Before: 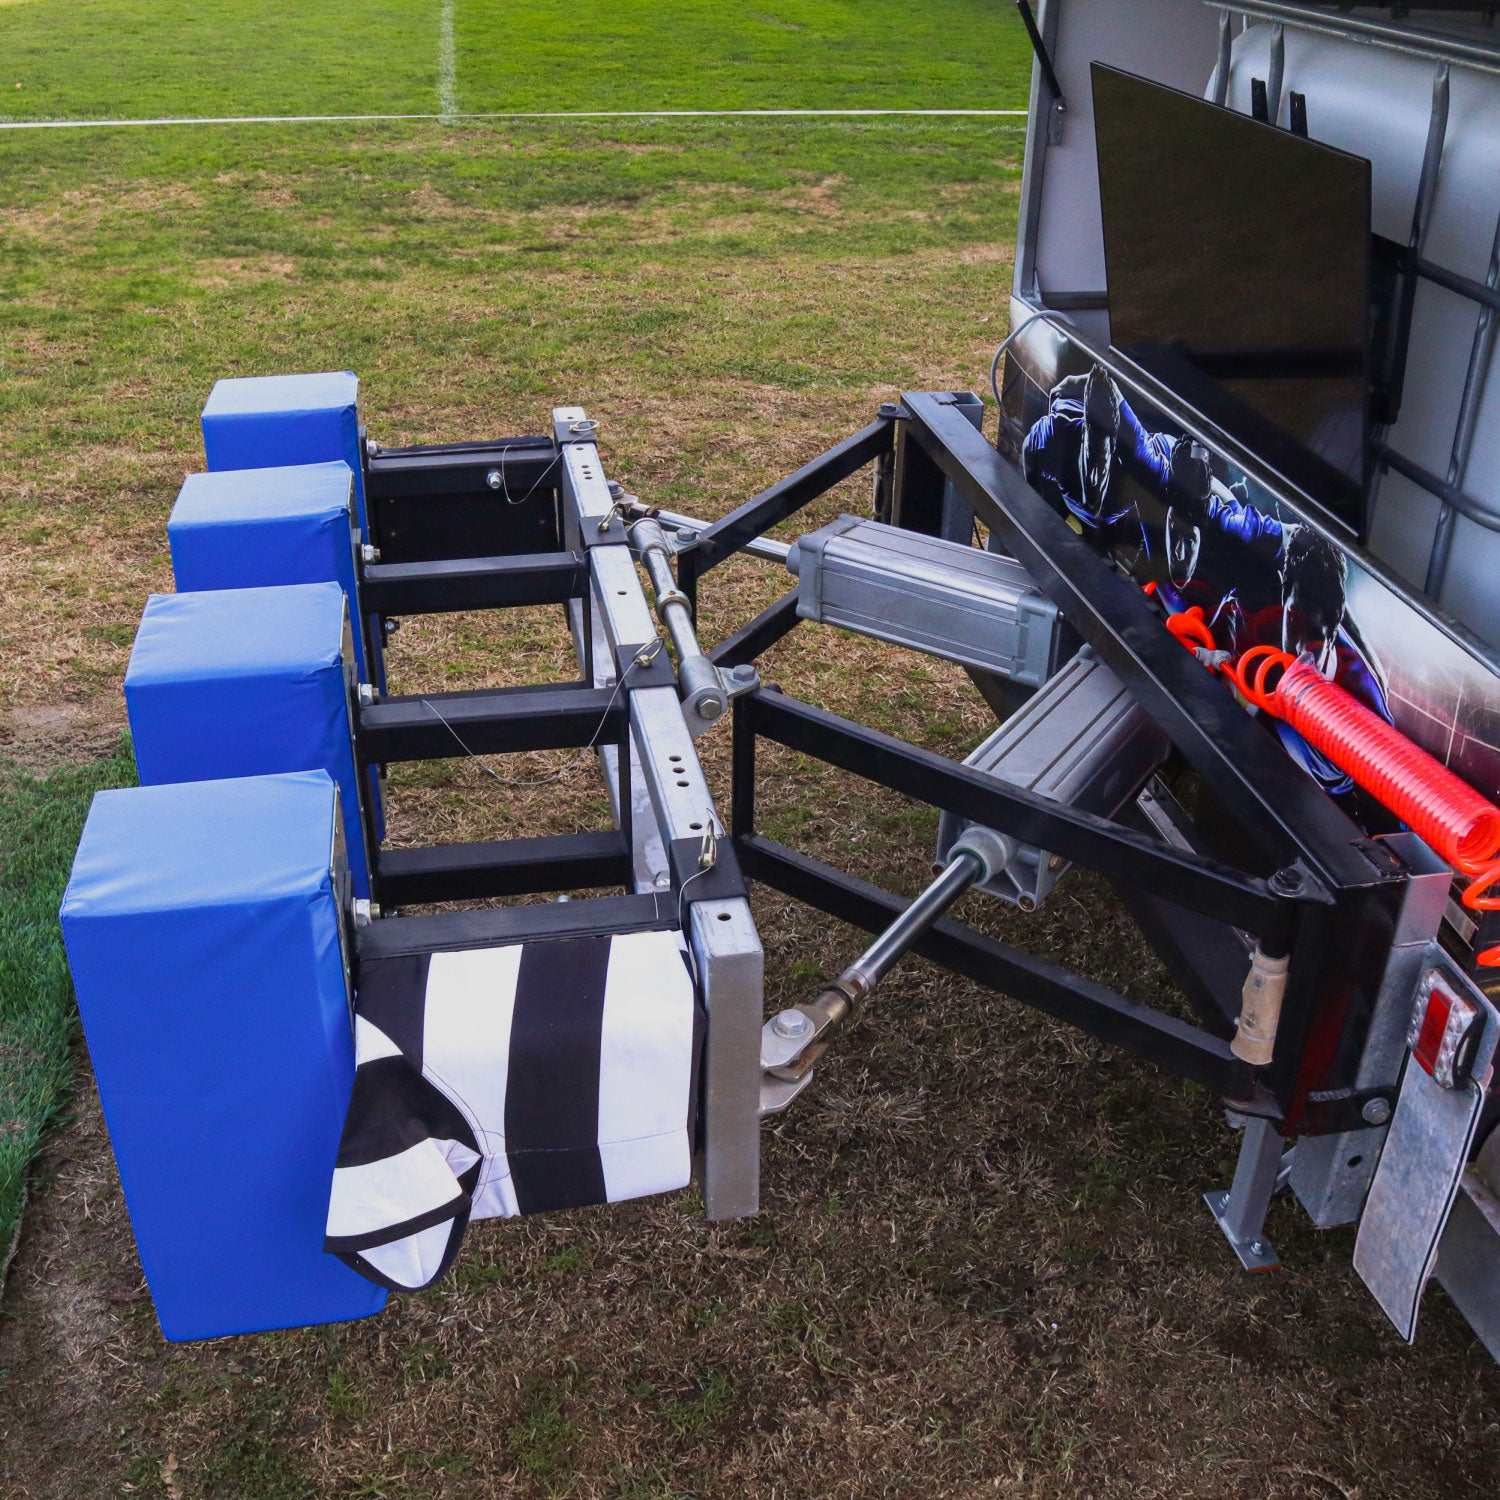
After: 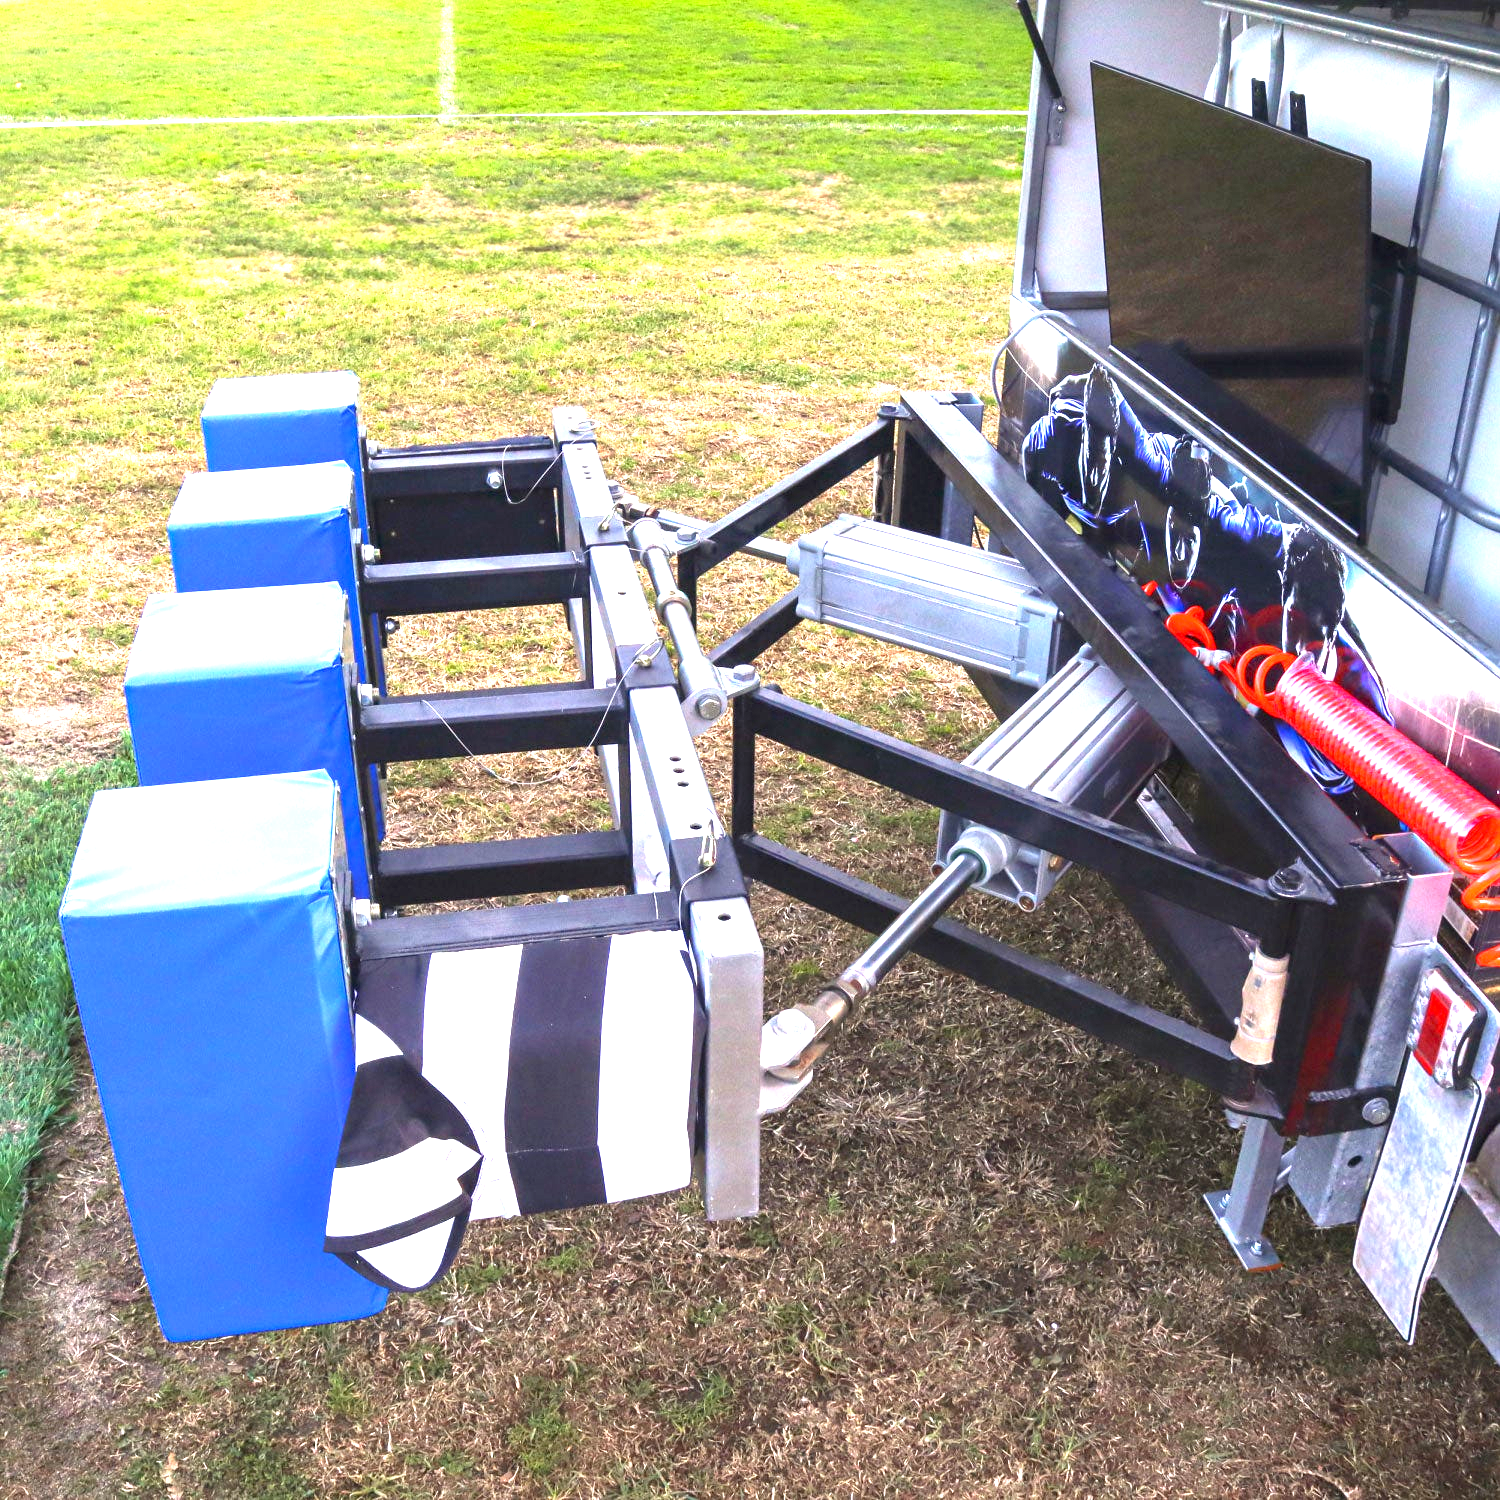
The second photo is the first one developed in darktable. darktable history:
exposure: exposure 2.013 EV, compensate highlight preservation false
